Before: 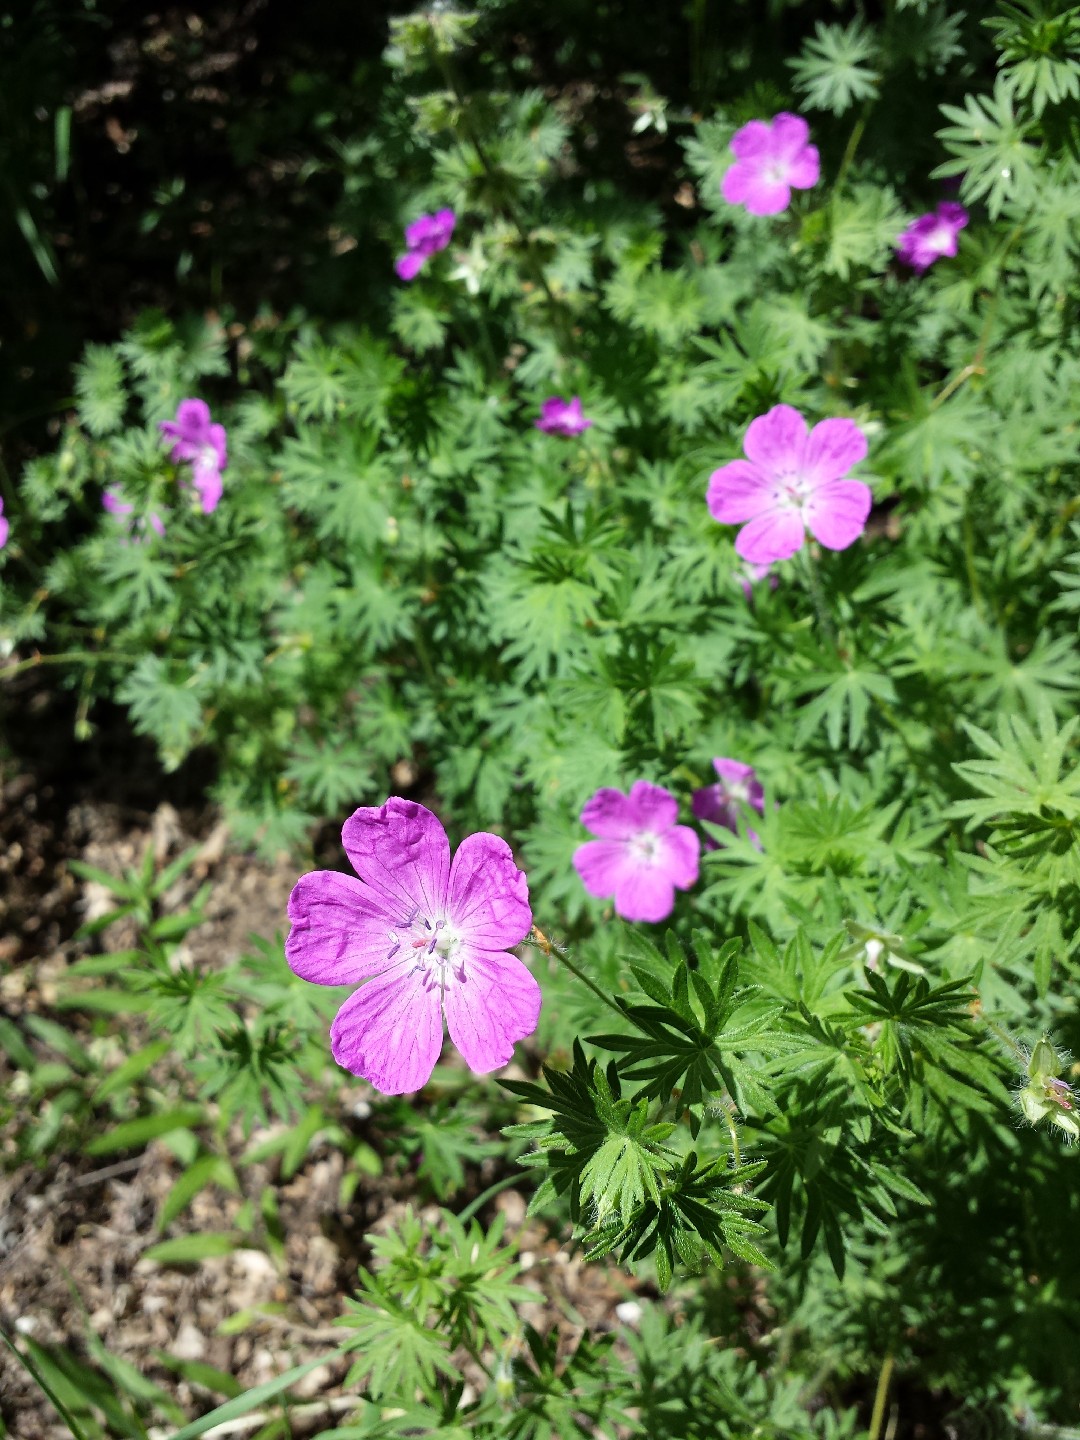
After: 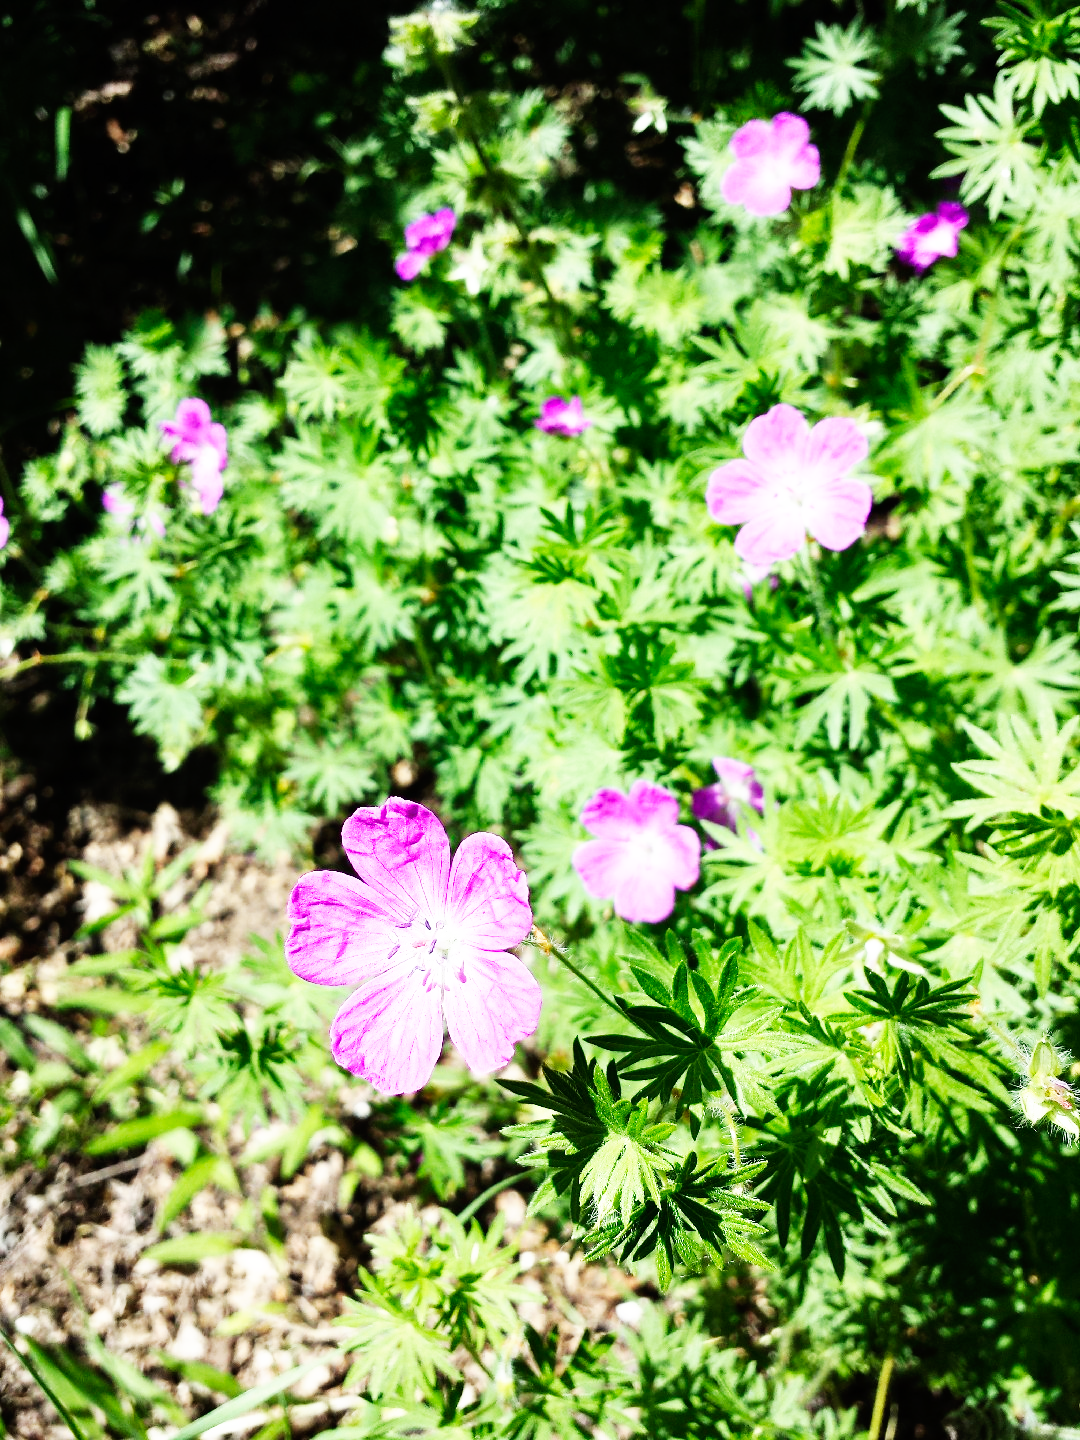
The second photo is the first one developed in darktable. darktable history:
base curve: curves: ch0 [(0, 0) (0.007, 0.004) (0.027, 0.03) (0.046, 0.07) (0.207, 0.54) (0.442, 0.872) (0.673, 0.972) (1, 1)], preserve colors none
white balance: emerald 1
